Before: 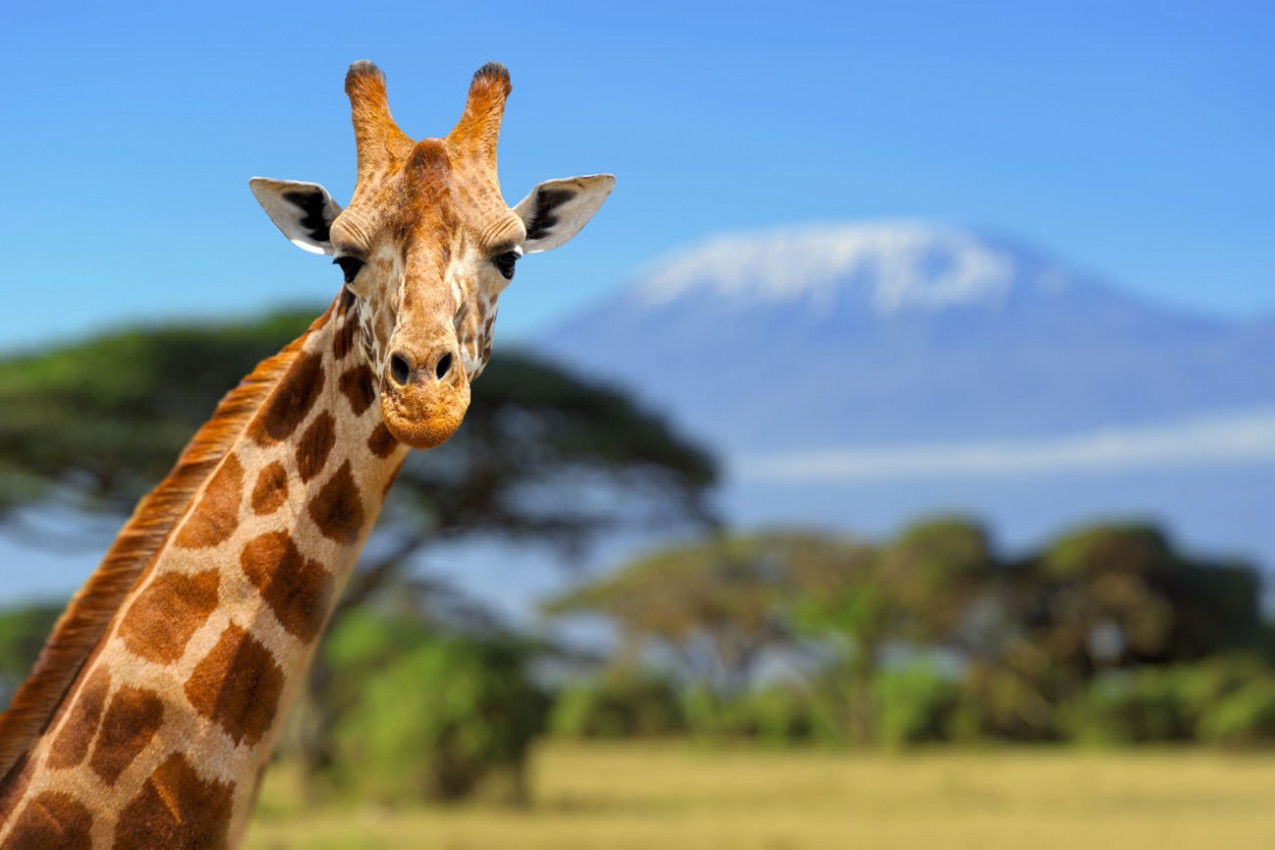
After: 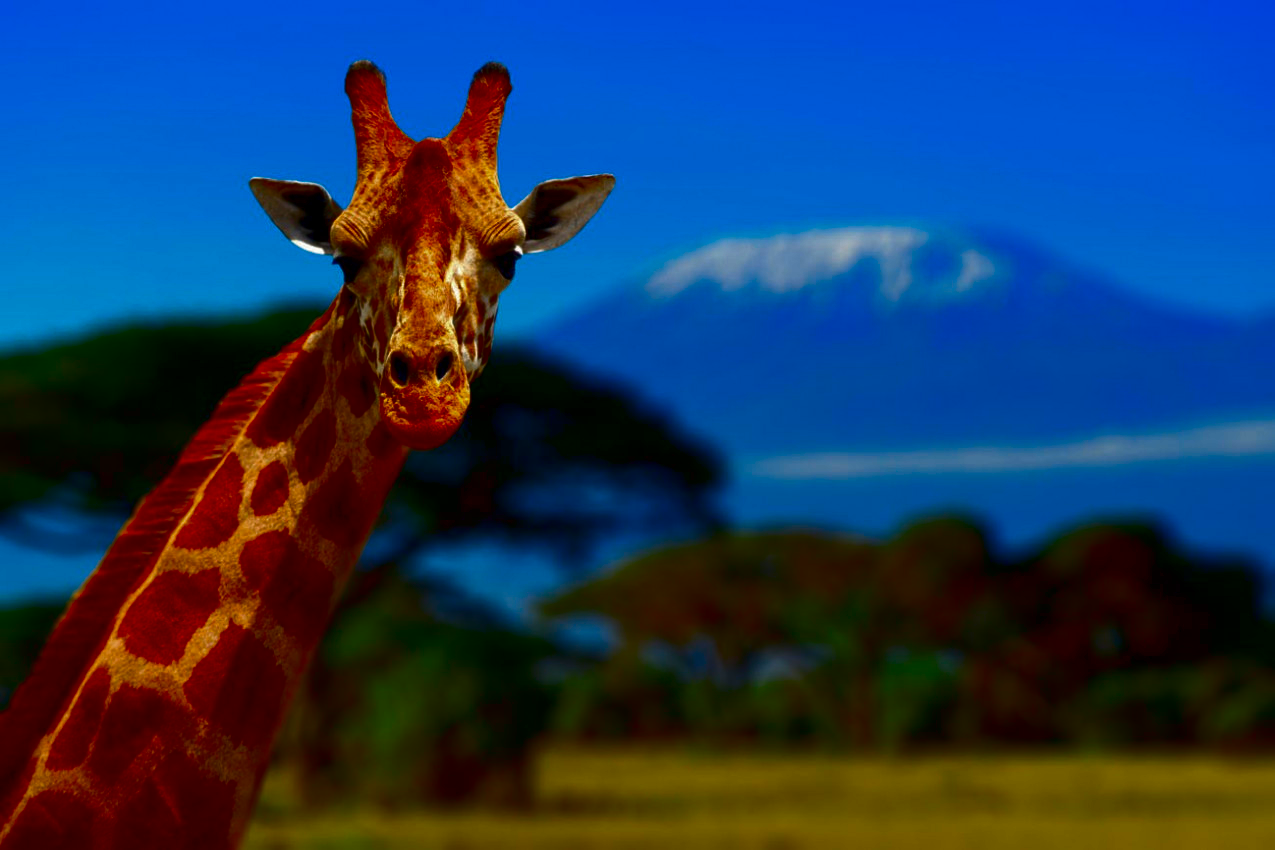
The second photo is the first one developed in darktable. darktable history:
contrast brightness saturation: brightness -0.992, saturation 0.994
